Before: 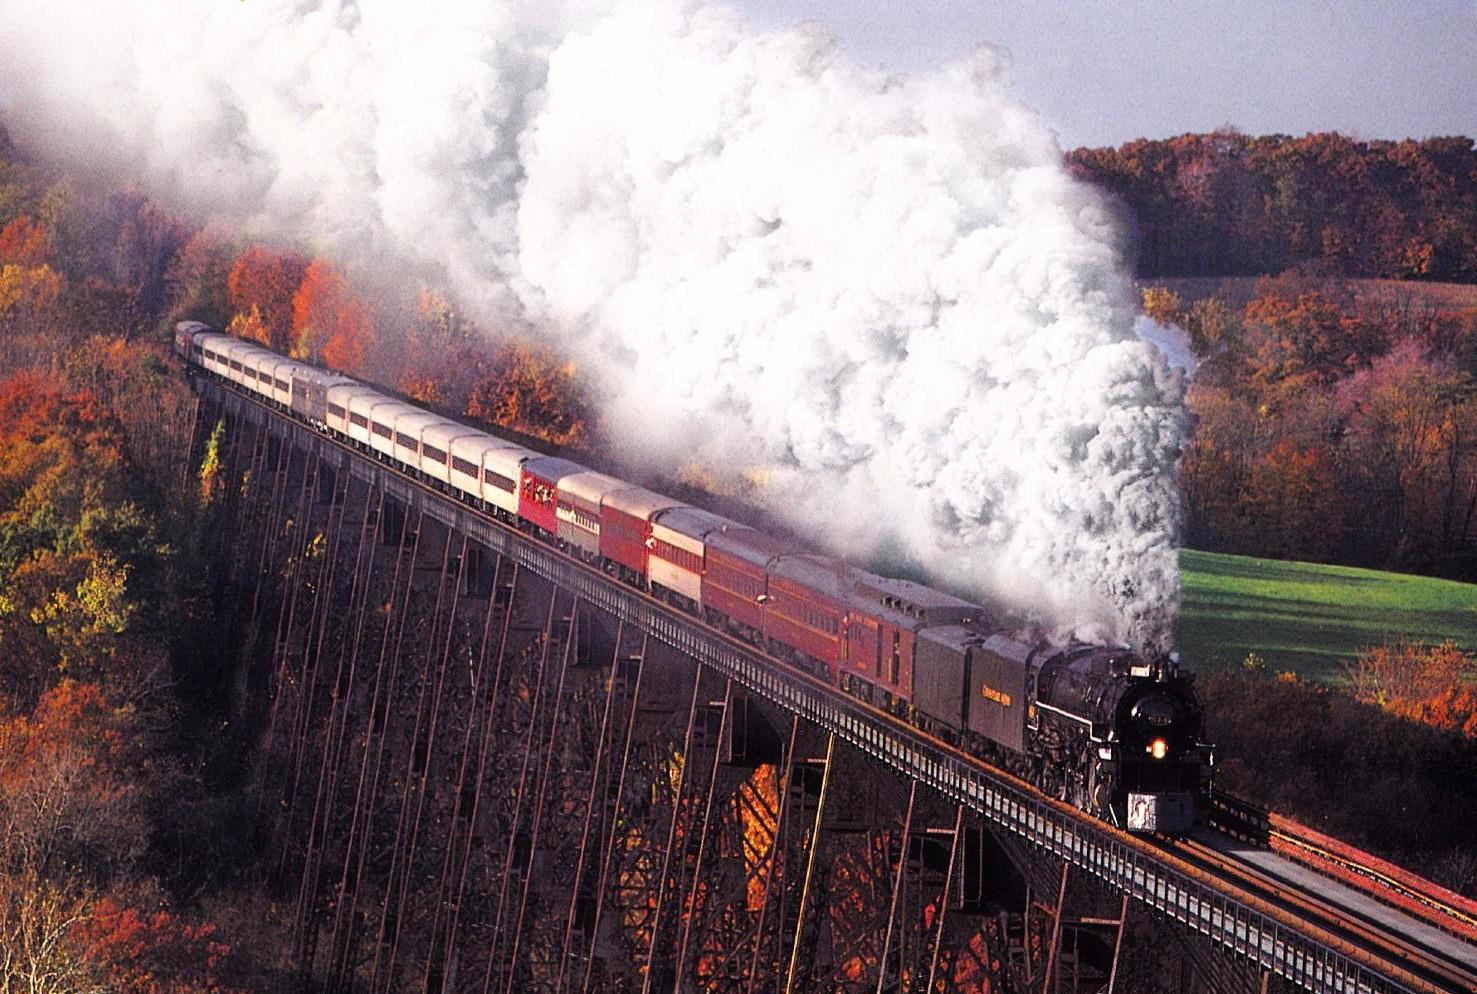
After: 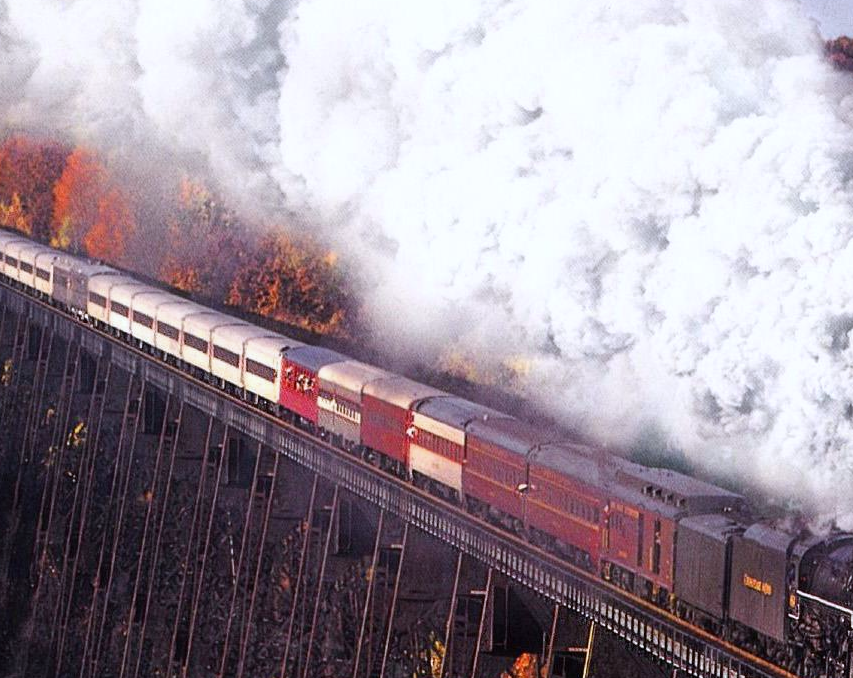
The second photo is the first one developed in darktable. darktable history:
crop: left 16.202%, top 11.208%, right 26.045%, bottom 20.557%
white balance: red 0.974, blue 1.044
